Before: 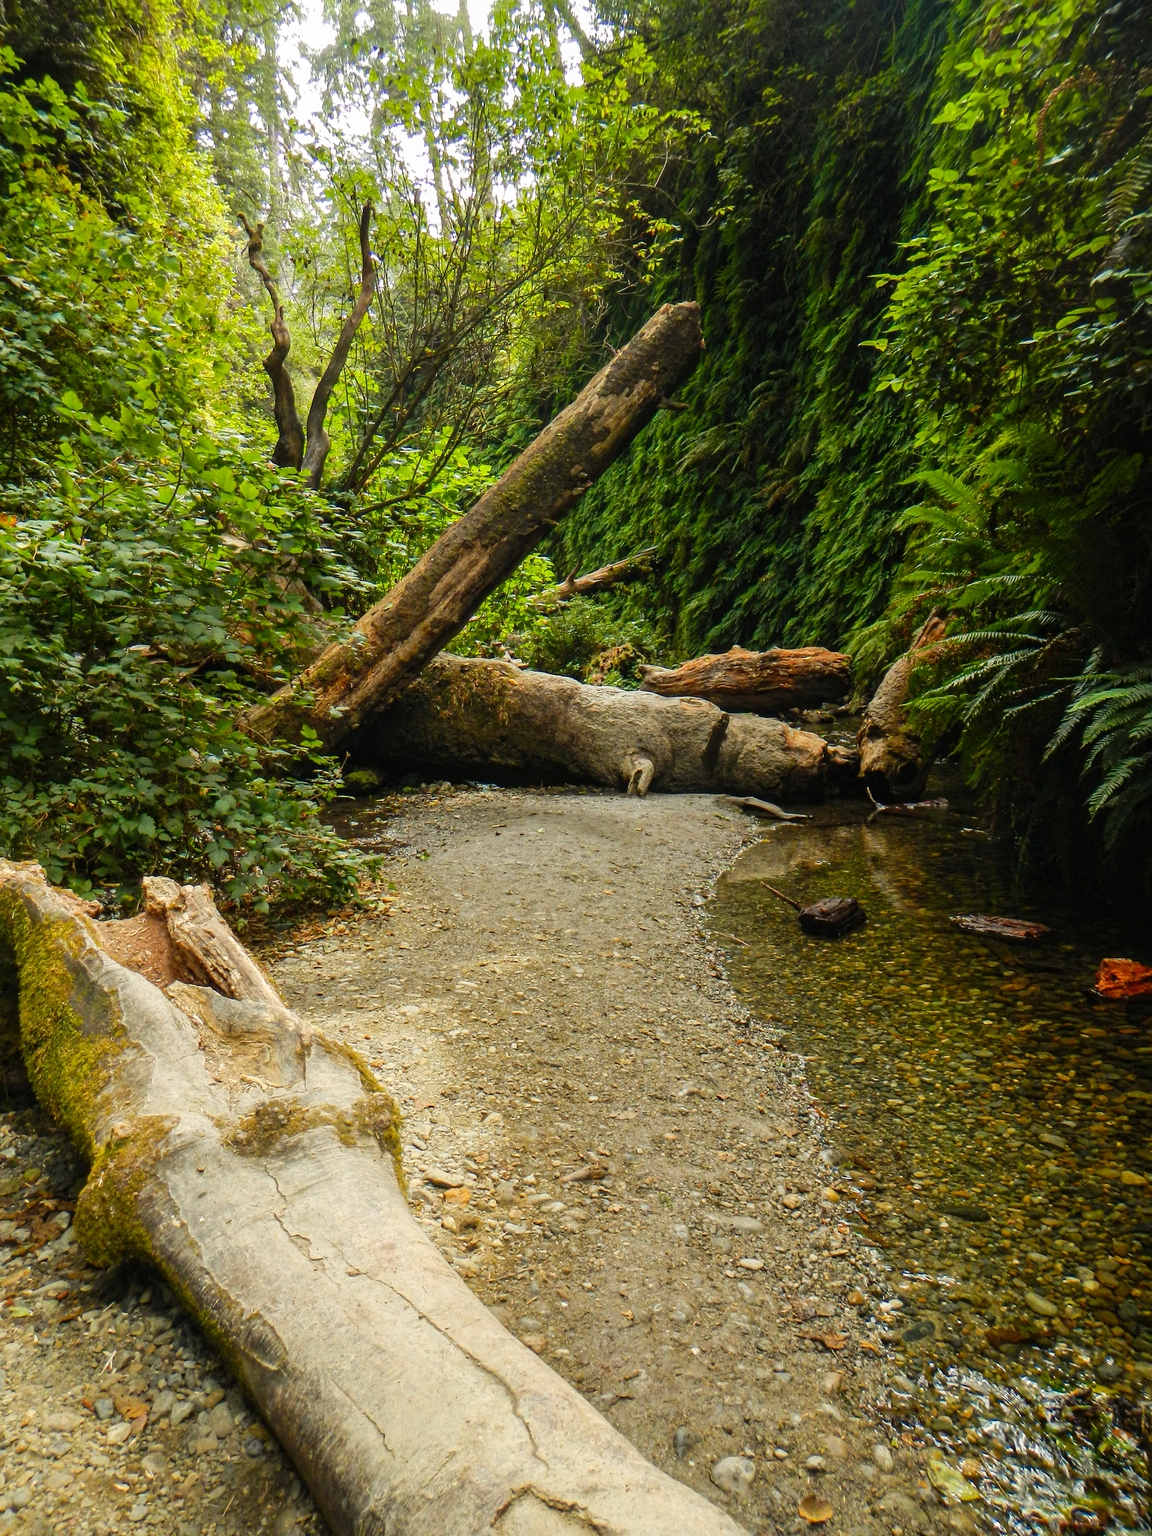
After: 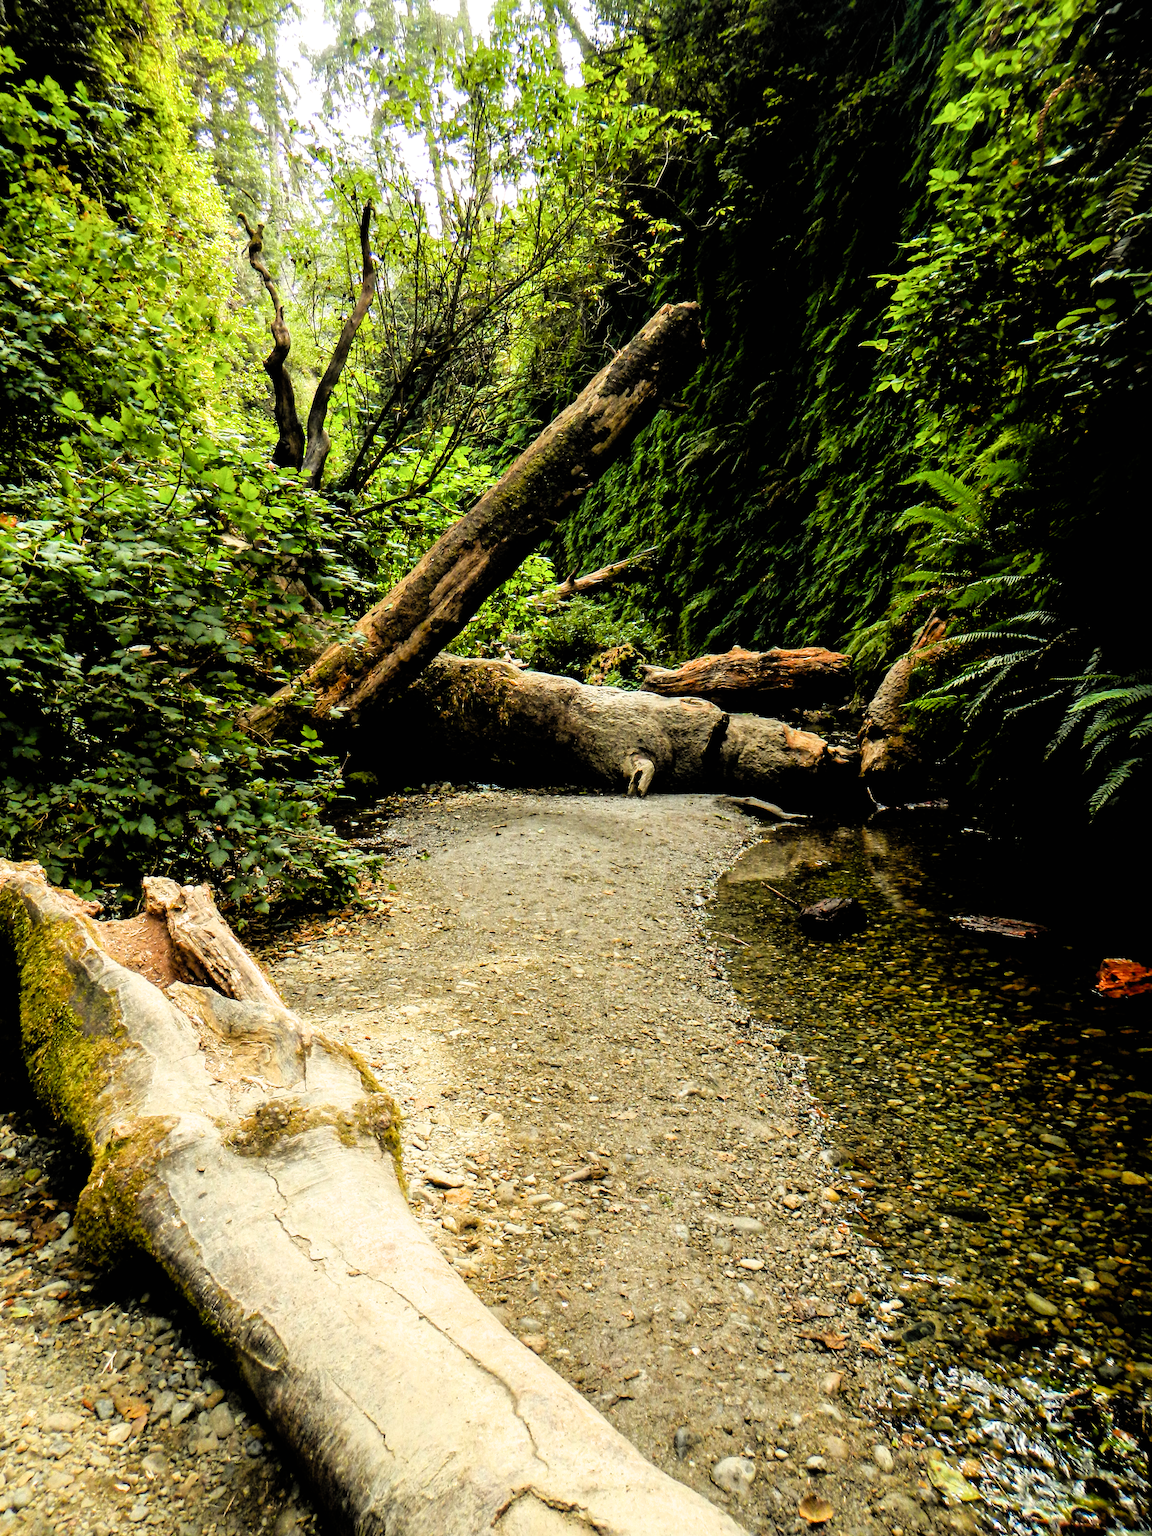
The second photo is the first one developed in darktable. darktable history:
filmic rgb: black relative exposure -3.53 EV, white relative exposure 2.28 EV, hardness 3.41, iterations of high-quality reconstruction 0
contrast brightness saturation: contrast 0.072, brightness 0.07, saturation 0.181
